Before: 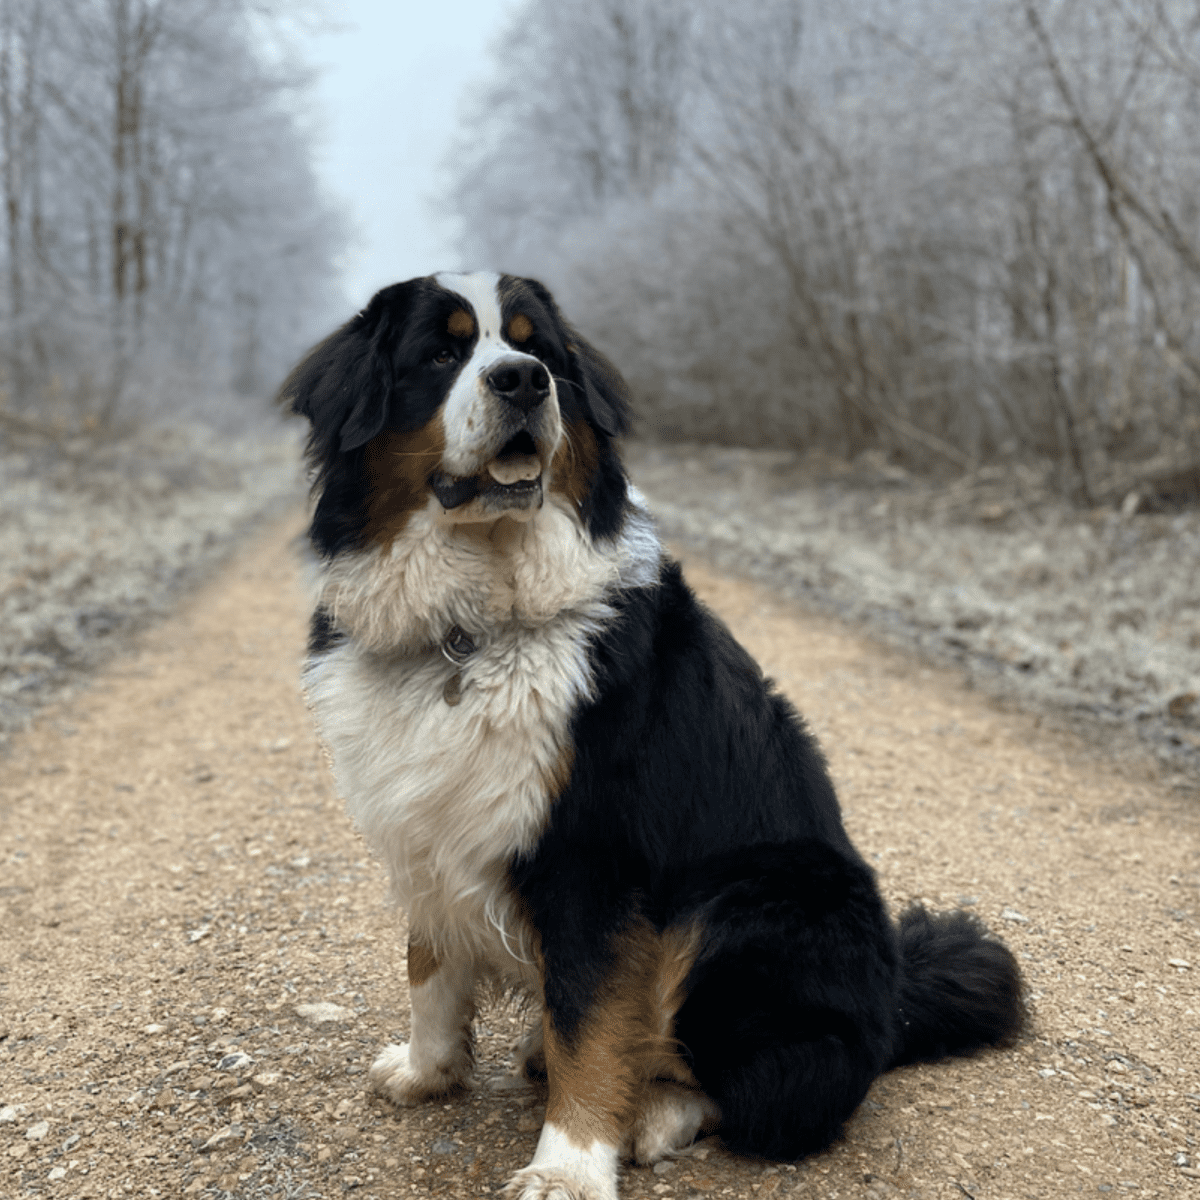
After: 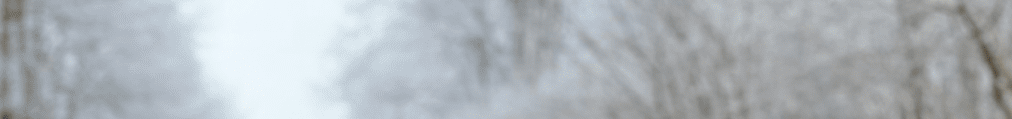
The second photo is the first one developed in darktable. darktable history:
crop and rotate: left 9.644%, top 9.491%, right 6.021%, bottom 80.509%
tone curve: curves: ch0 [(0, 0) (0.003, 0.023) (0.011, 0.025) (0.025, 0.029) (0.044, 0.047) (0.069, 0.079) (0.1, 0.113) (0.136, 0.152) (0.177, 0.199) (0.224, 0.26) (0.277, 0.333) (0.335, 0.404) (0.399, 0.48) (0.468, 0.559) (0.543, 0.635) (0.623, 0.713) (0.709, 0.797) (0.801, 0.879) (0.898, 0.953) (1, 1)], preserve colors none
